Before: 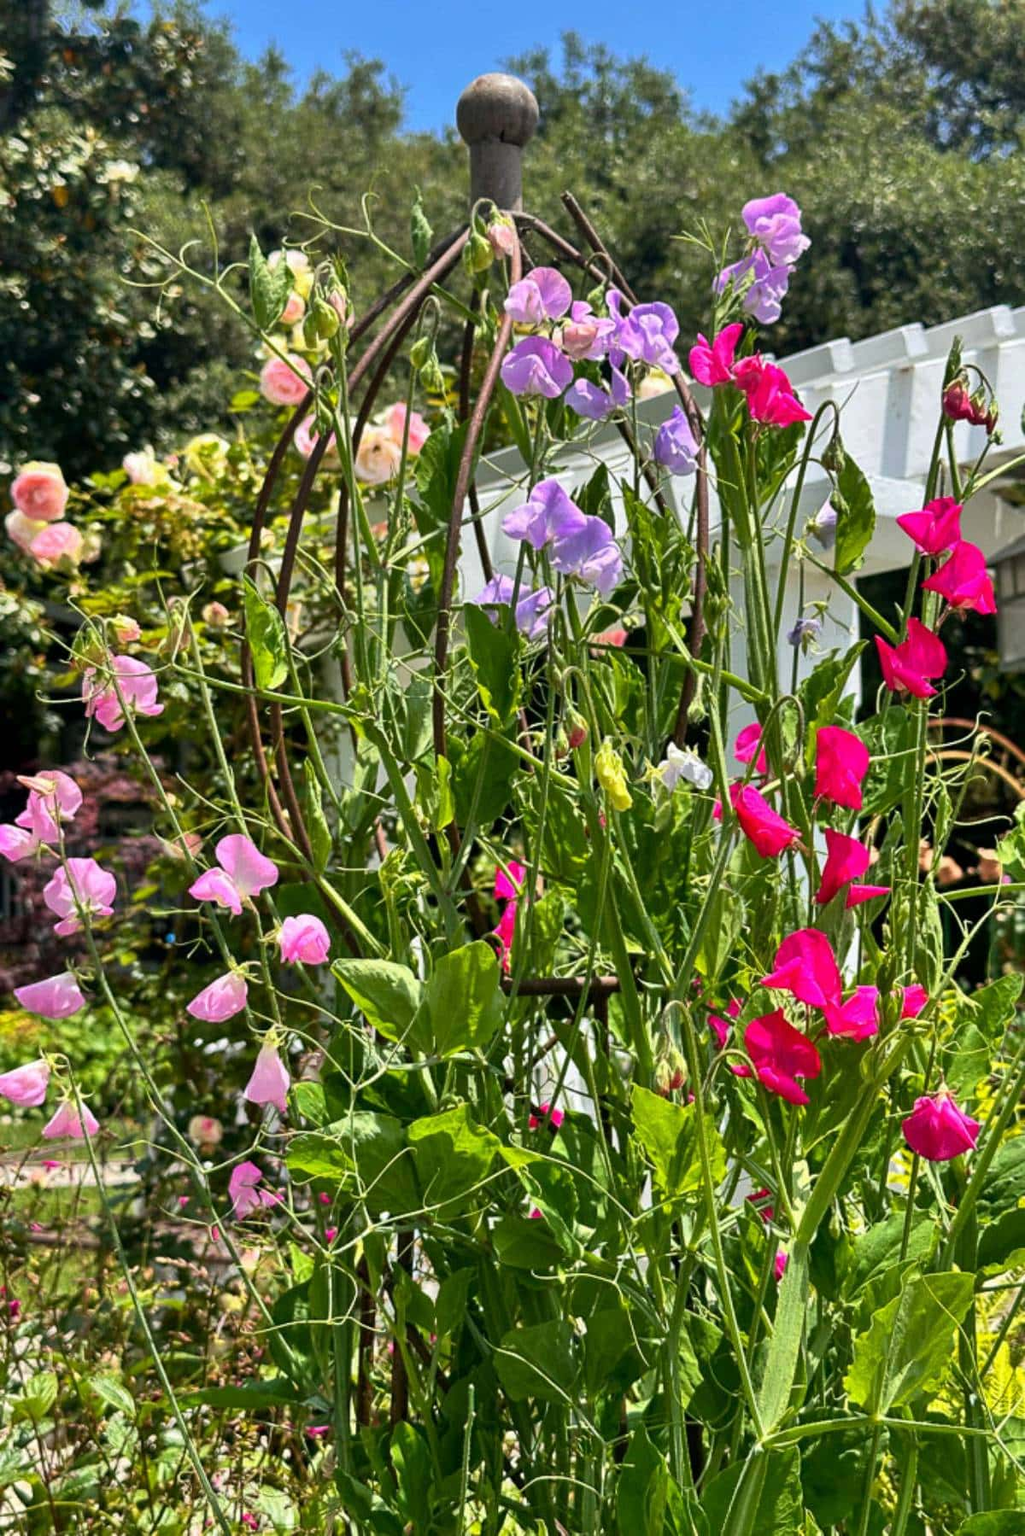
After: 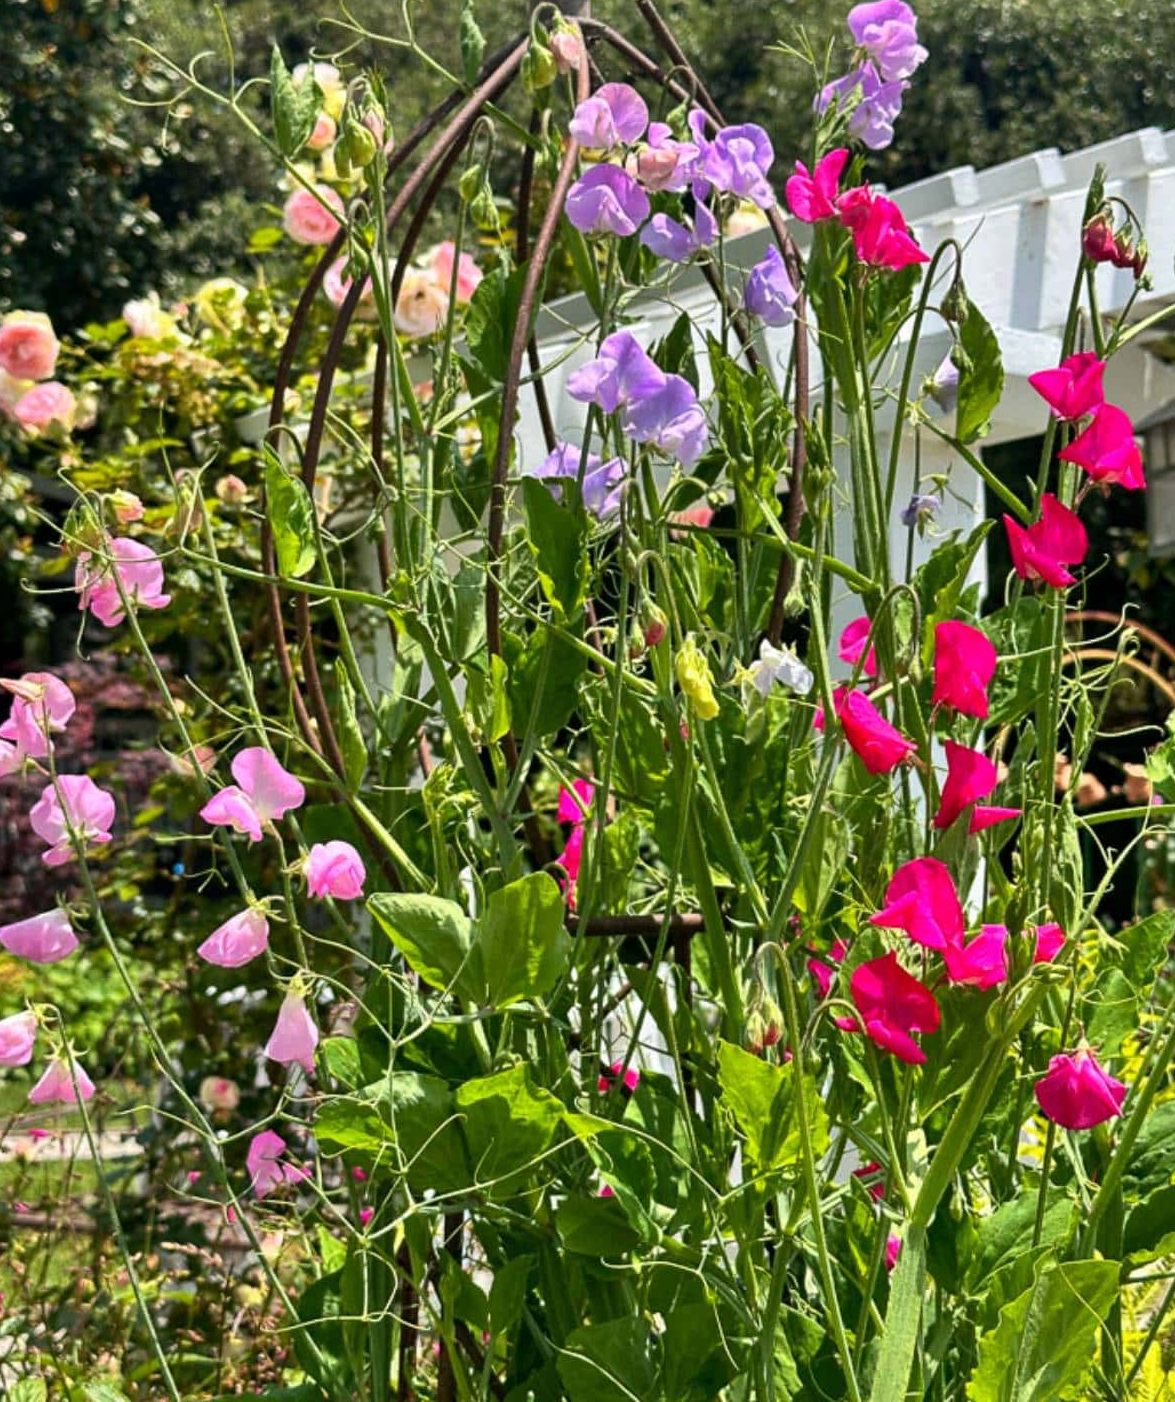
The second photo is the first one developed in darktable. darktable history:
levels: mode automatic, black 0.023%, white 99.97%, levels [0.062, 0.494, 0.925]
crop and rotate: left 1.814%, top 12.818%, right 0.25%, bottom 9.225%
